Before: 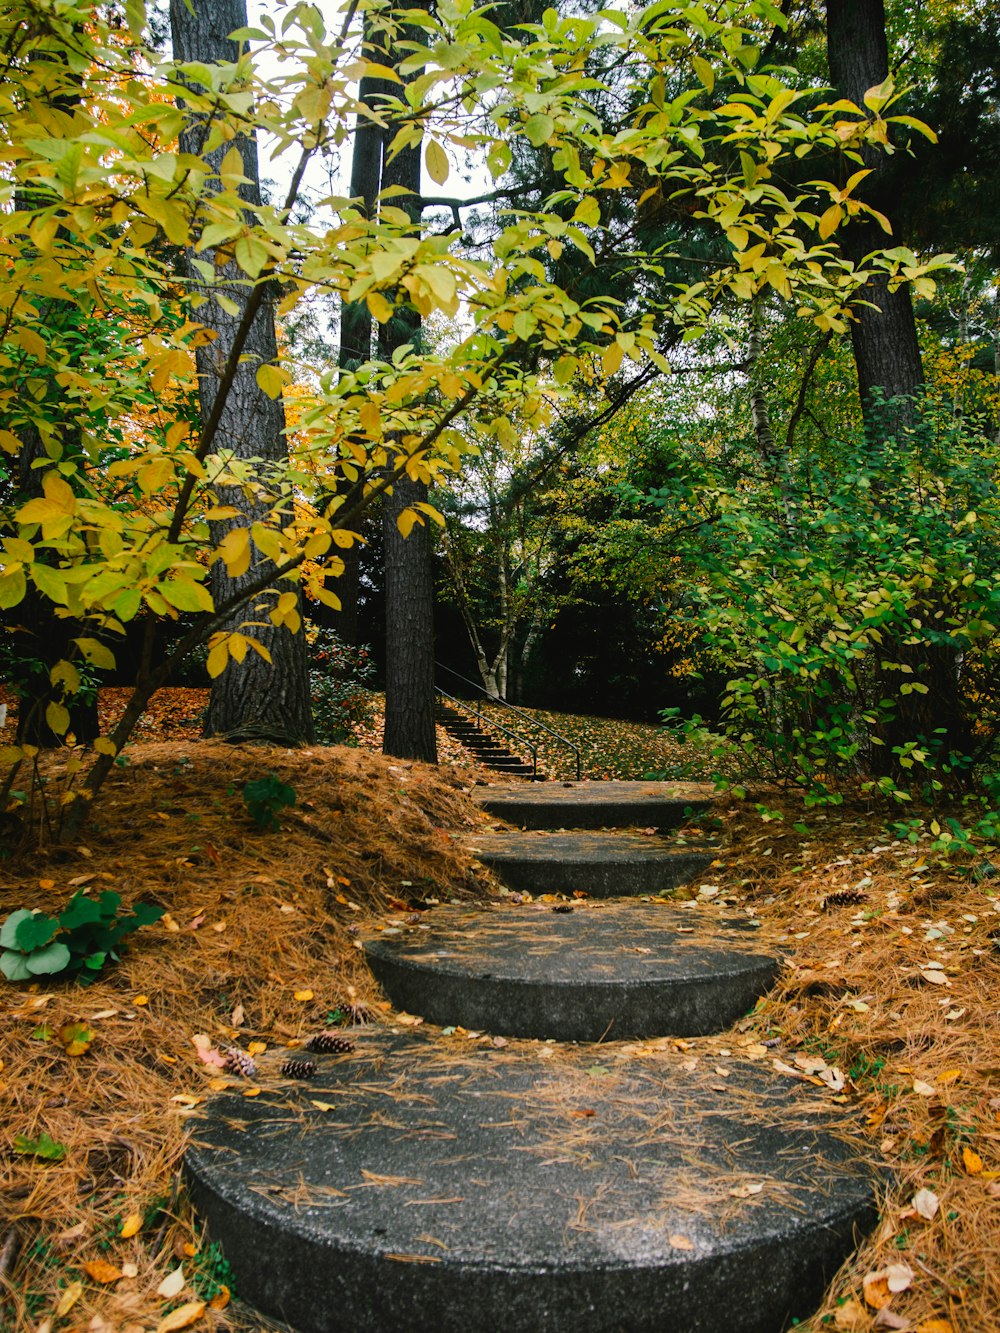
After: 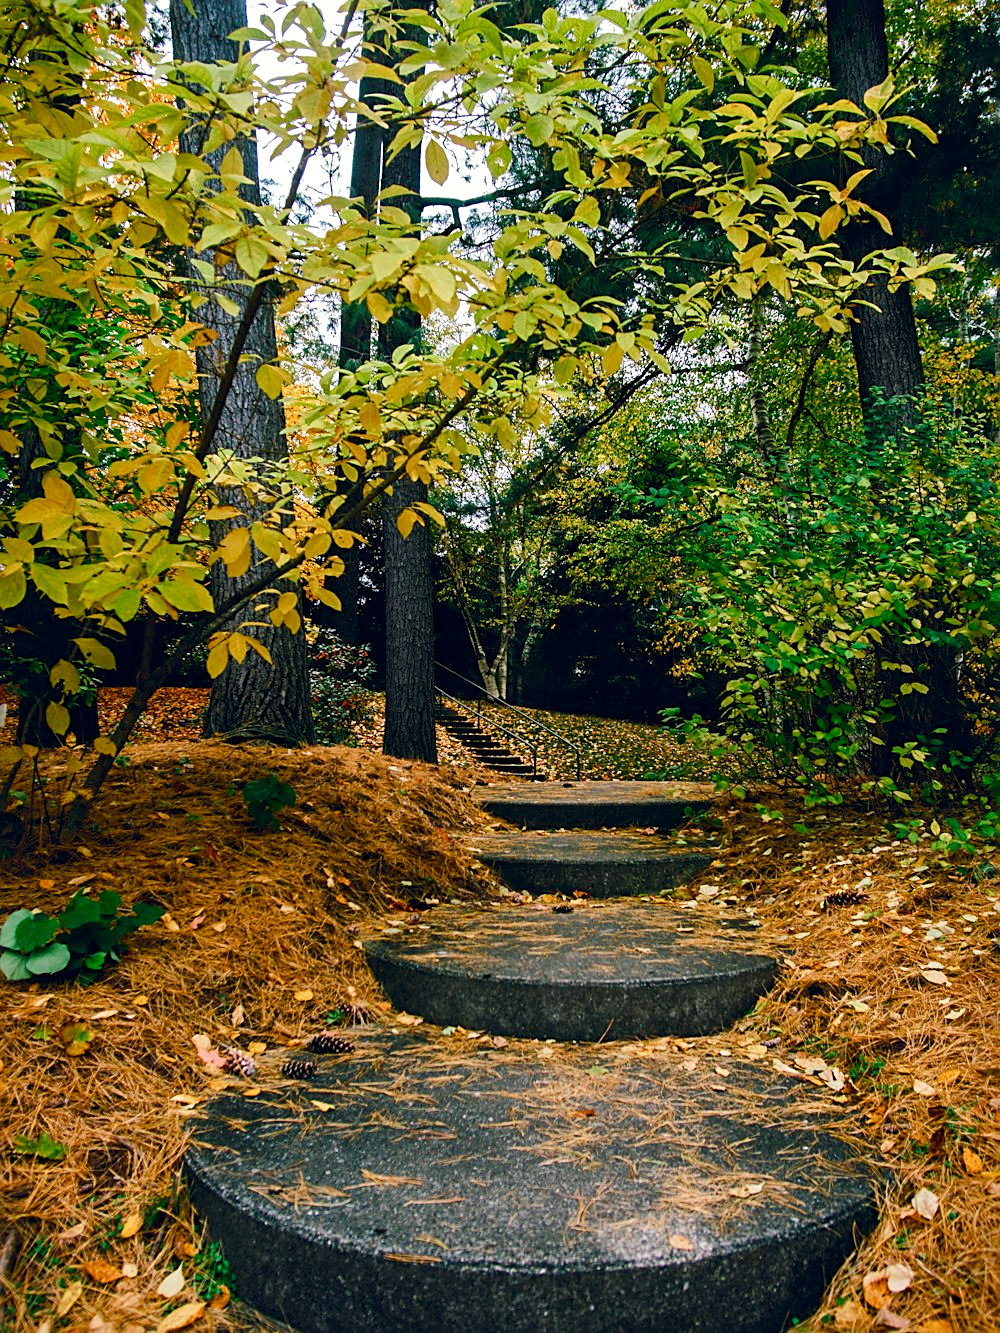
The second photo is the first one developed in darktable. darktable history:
local contrast: mode bilateral grid, contrast 20, coarseness 49, detail 129%, midtone range 0.2
velvia: on, module defaults
color balance rgb: global offset › chroma 0.069%, global offset › hue 253.68°, perceptual saturation grading › global saturation 38.983%, perceptual saturation grading › highlights -50.19%, perceptual saturation grading › shadows 30.097%
sharpen: on, module defaults
shadows and highlights: shadows 2.44, highlights -16.92, soften with gaussian
